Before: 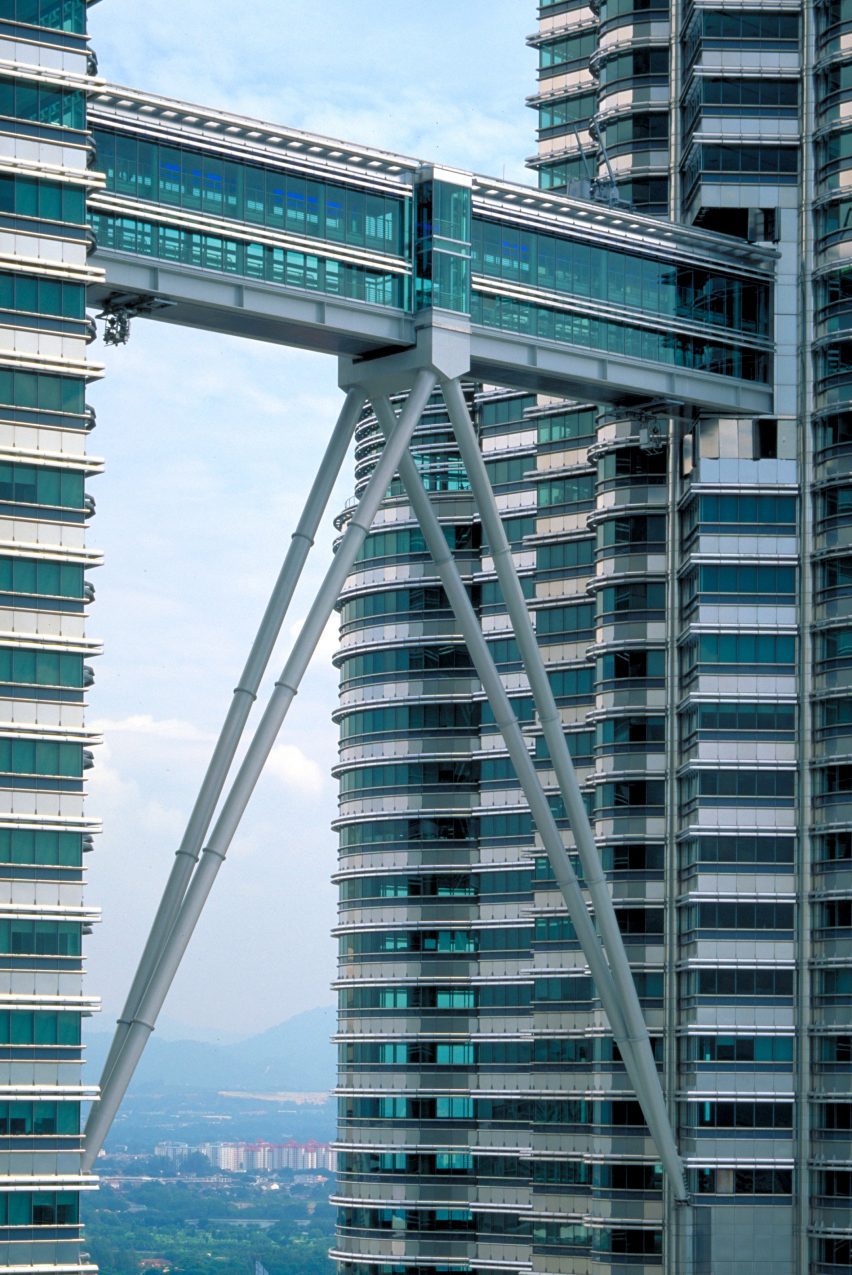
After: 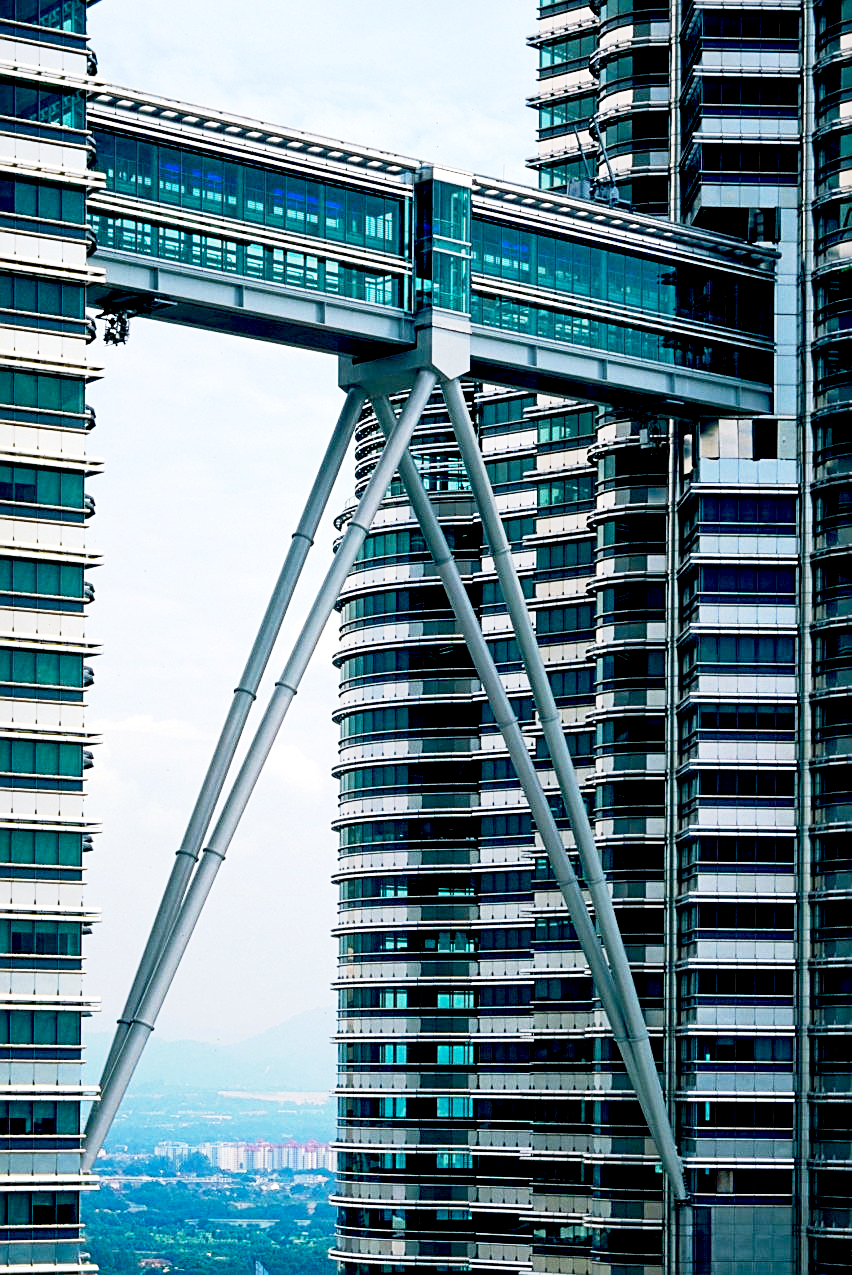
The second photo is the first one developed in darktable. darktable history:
haze removal: compatibility mode true, adaptive false
tone equalizer: -8 EV -0.734 EV, -7 EV -0.702 EV, -6 EV -0.592 EV, -5 EV -0.414 EV, -3 EV 0.382 EV, -2 EV 0.6 EV, -1 EV 0.687 EV, +0 EV 0.735 EV, edges refinement/feathering 500, mask exposure compensation -1.57 EV, preserve details no
base curve: curves: ch0 [(0, 0) (0.088, 0.125) (0.176, 0.251) (0.354, 0.501) (0.613, 0.749) (1, 0.877)], preserve colors none
exposure: black level correction 0.047, exposure 0.013 EV, compensate highlight preservation false
sharpen: on, module defaults
